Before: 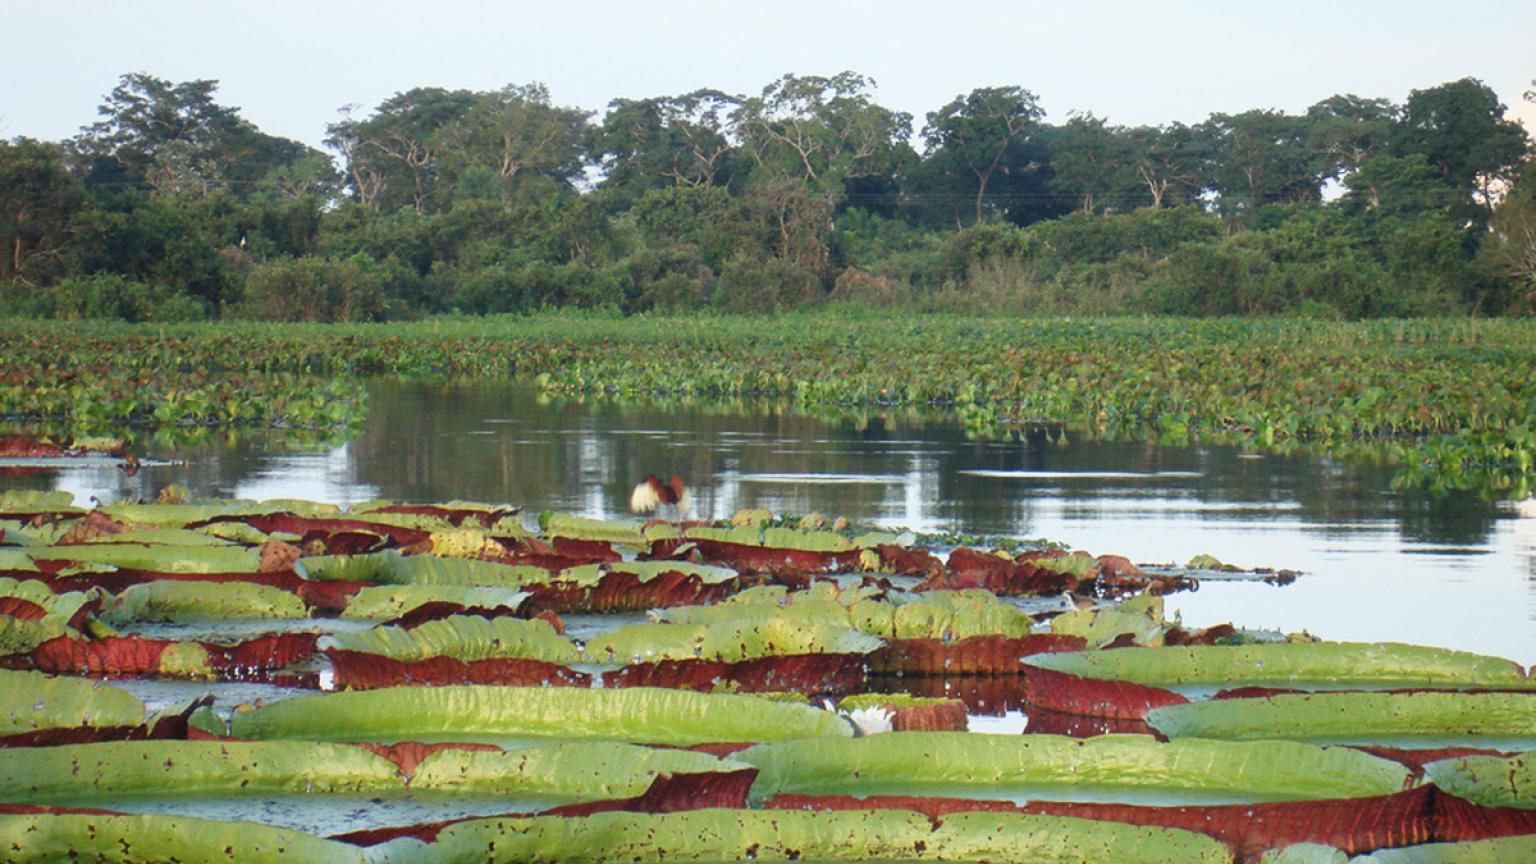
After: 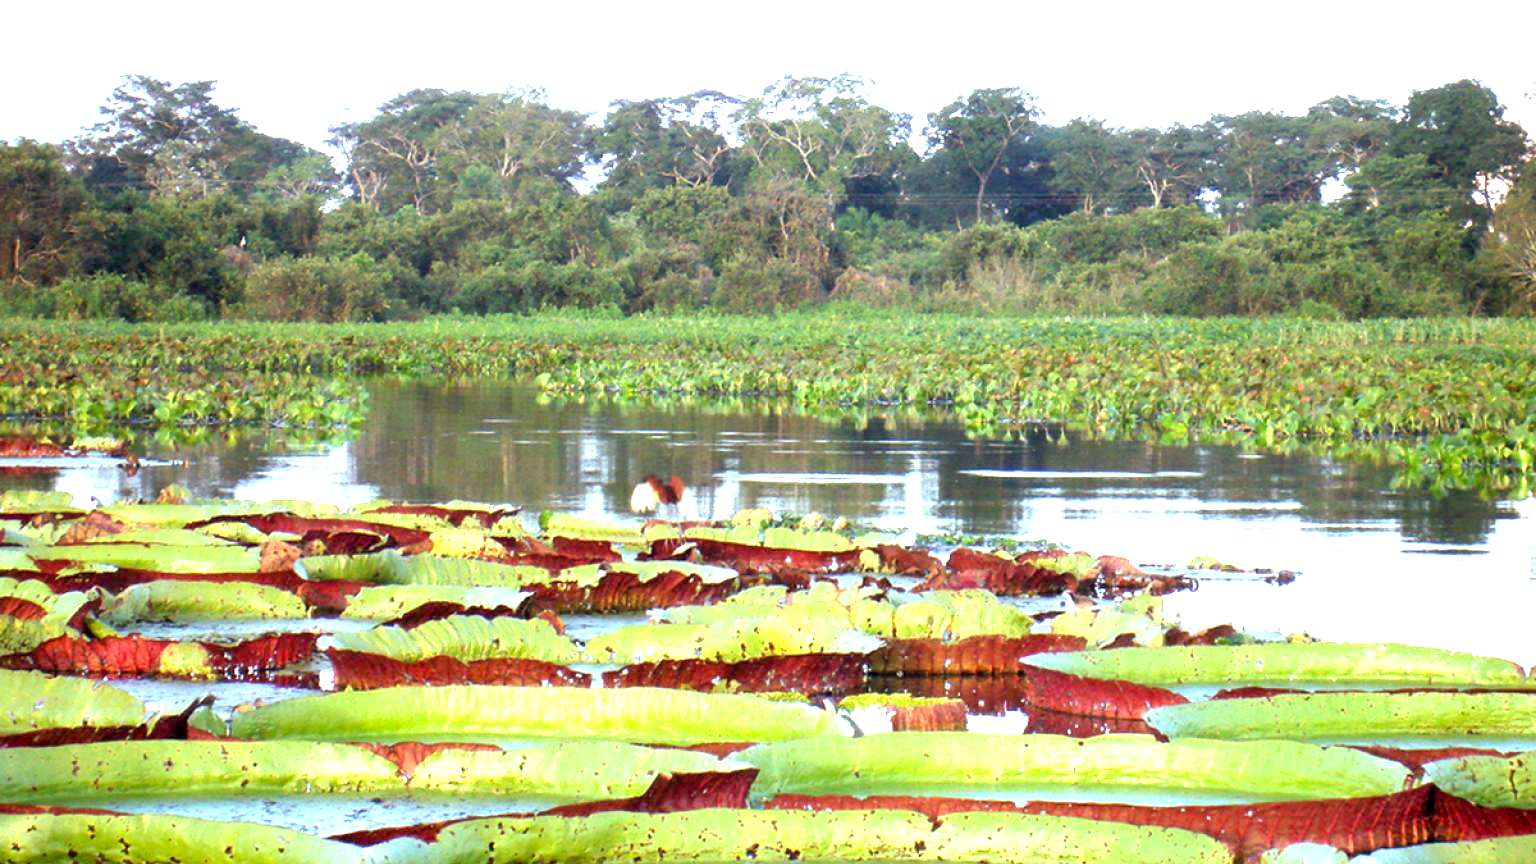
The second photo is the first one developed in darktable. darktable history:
exposure: black level correction 0.009, exposure 1.425 EV, compensate highlight preservation false
white balance: red 0.953, blue 1.081
rgb levels: mode RGB, independent channels, levels [[0, 0.5, 1], [0, 0.521, 1], [0, 0.536, 1]]
